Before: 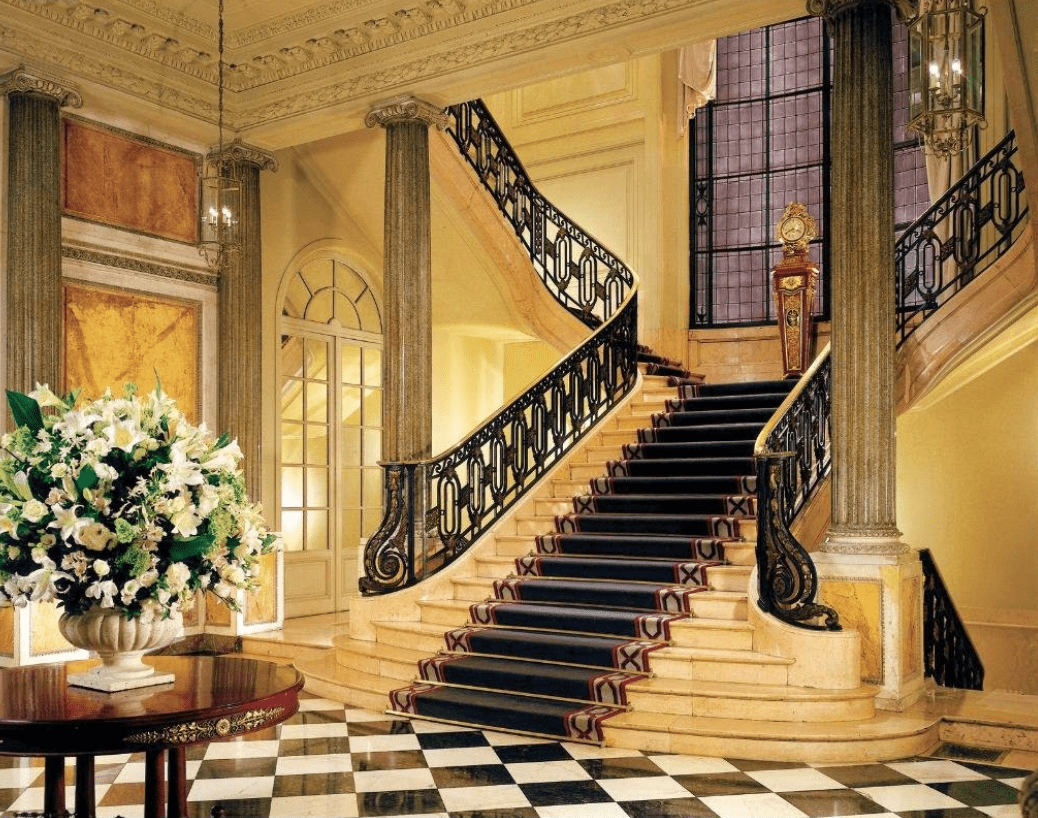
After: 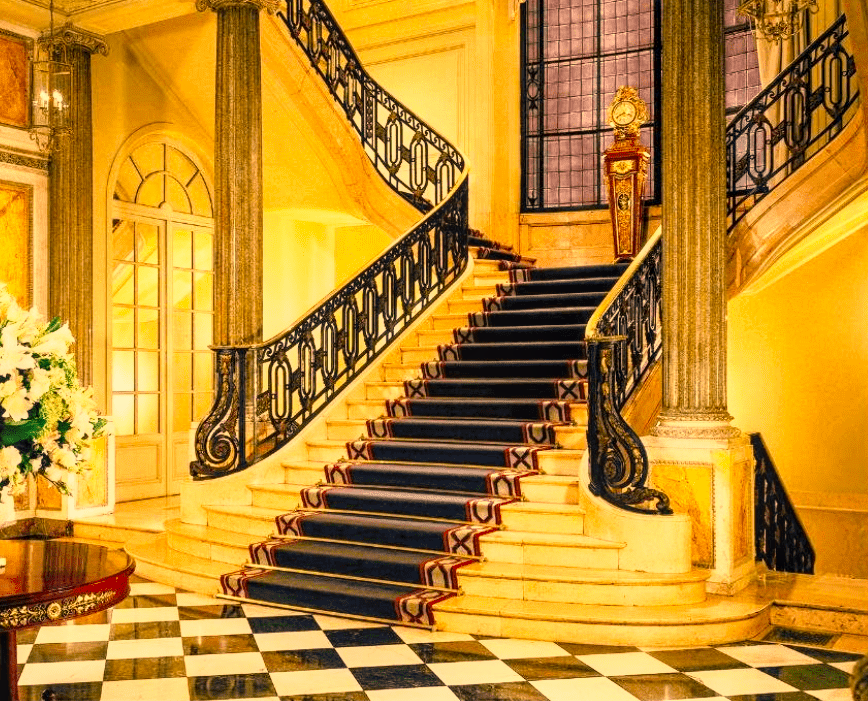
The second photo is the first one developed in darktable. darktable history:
crop: left 16.315%, top 14.246%
color correction: highlights a* 15, highlights b* 31.55
local contrast: on, module defaults
tone equalizer: on, module defaults
base curve: curves: ch0 [(0, 0) (0.557, 0.834) (1, 1)]
color balance rgb: perceptual saturation grading › global saturation 20%, perceptual saturation grading › highlights -25%, perceptual saturation grading › shadows 25%
